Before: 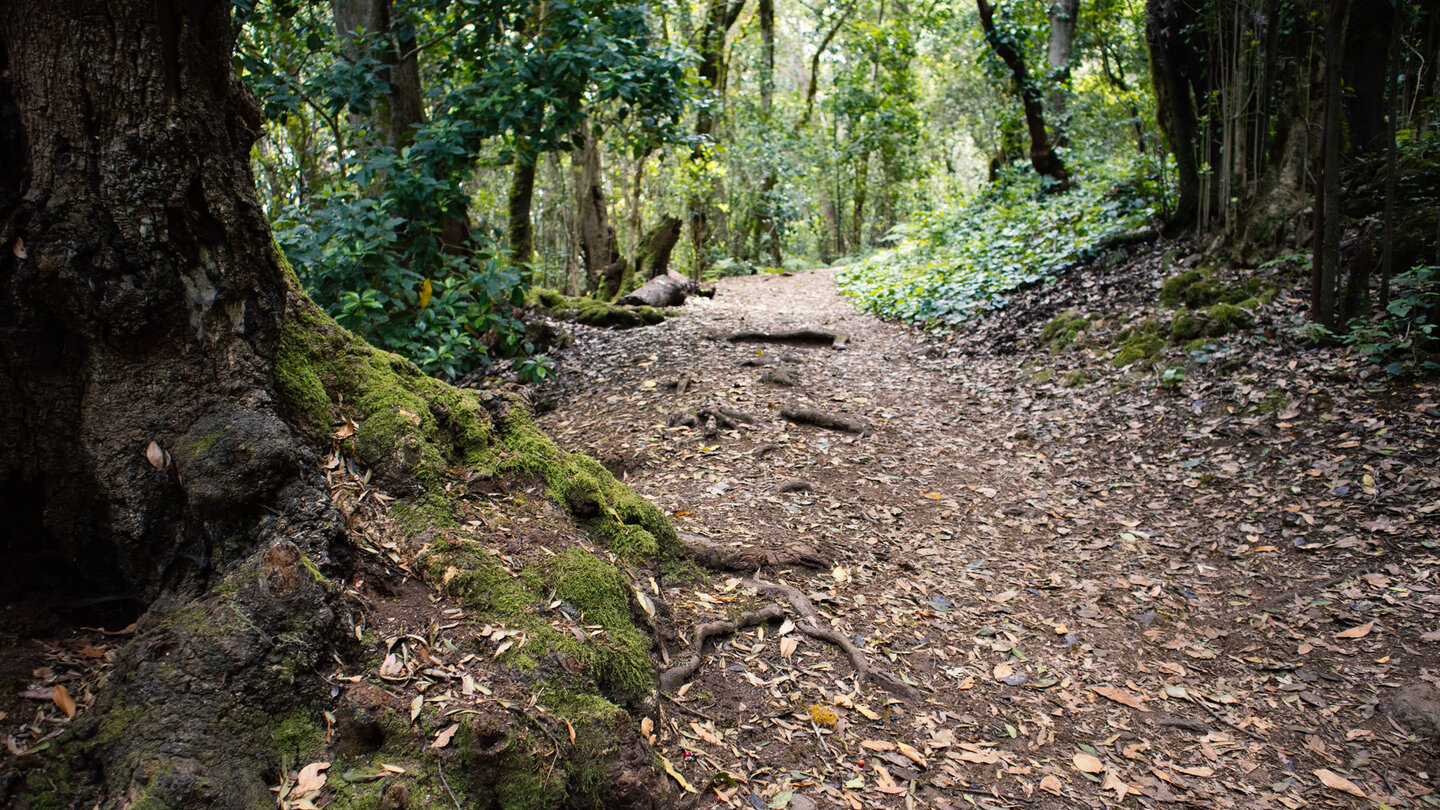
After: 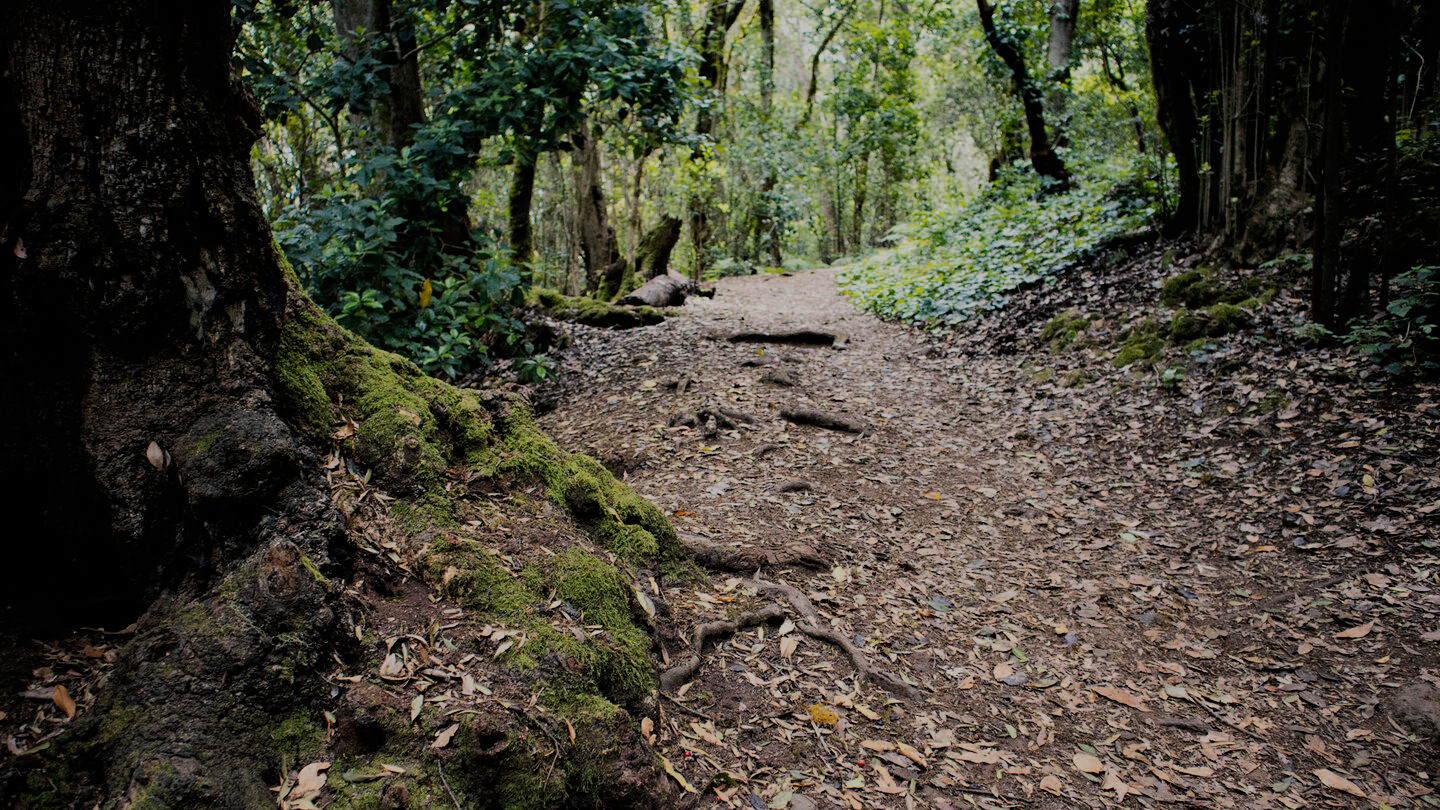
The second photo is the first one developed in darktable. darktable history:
filmic rgb: black relative exposure -7.65 EV, white relative exposure 4.56 EV, threshold 5.94 EV, hardness 3.61, enable highlight reconstruction true
exposure: exposure -0.46 EV, compensate highlight preservation false
